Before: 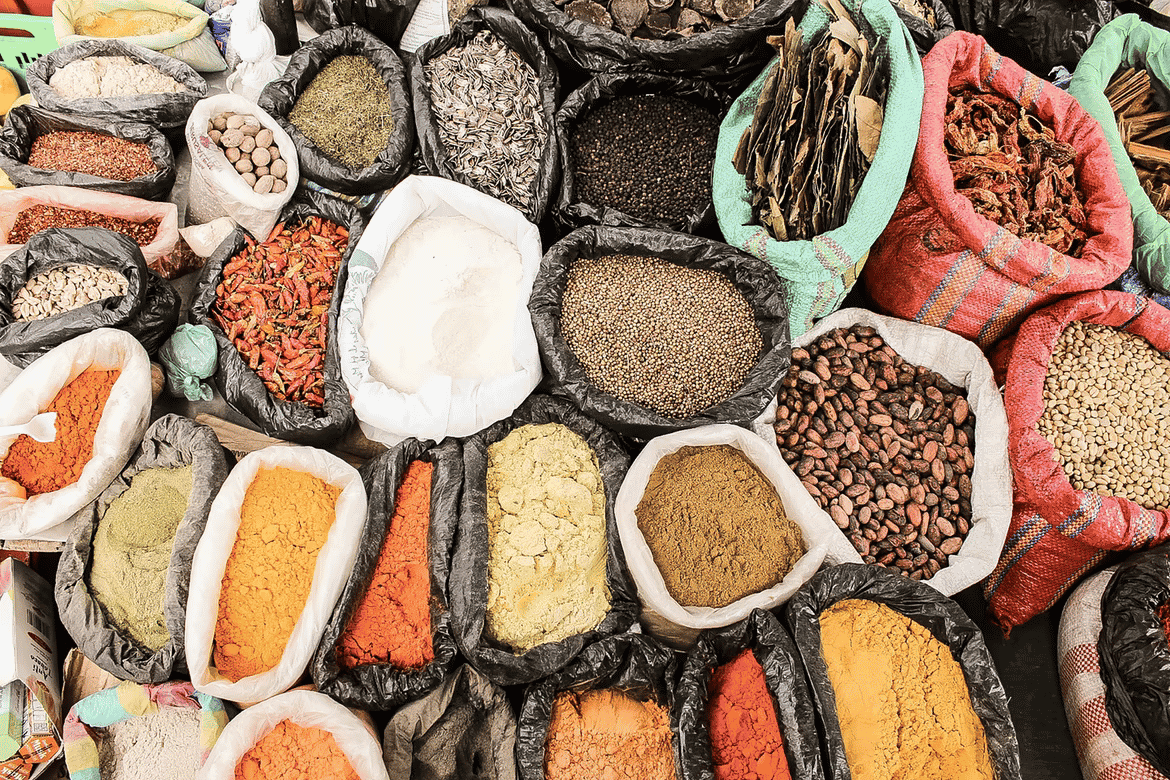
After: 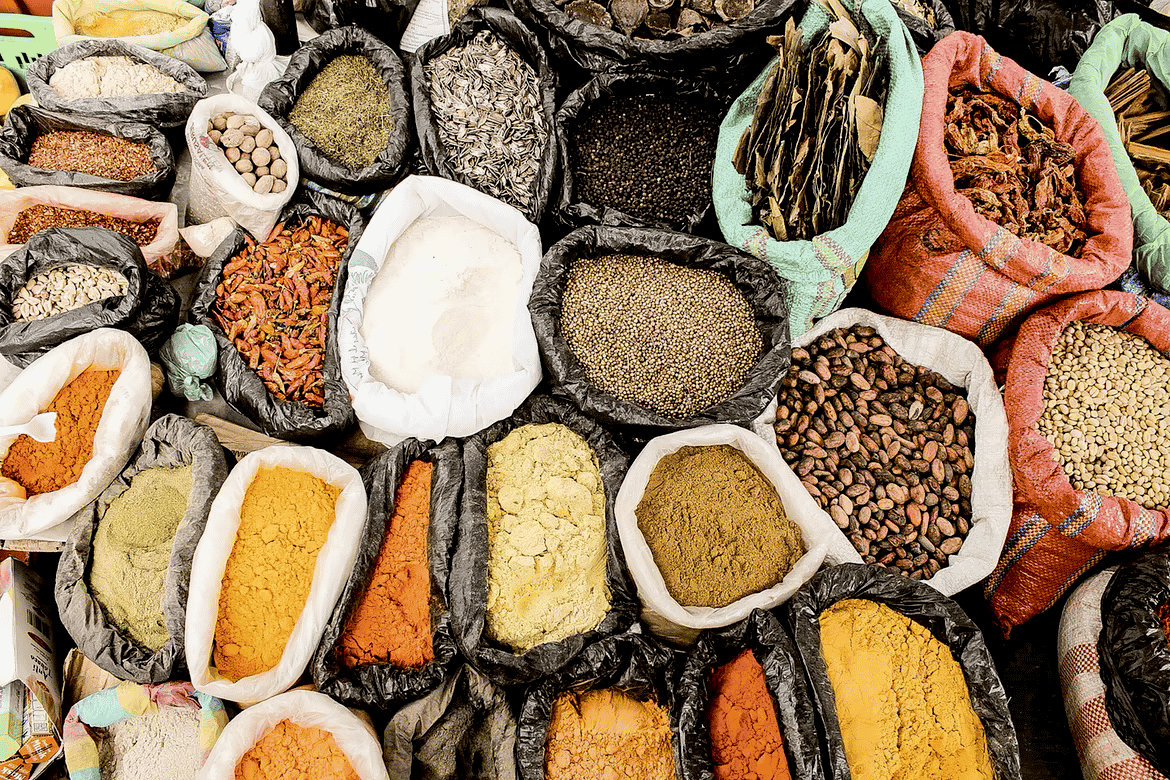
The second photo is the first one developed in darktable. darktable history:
exposure: black level correction 0.016, exposure -0.009 EV, compensate highlight preservation false
color contrast: green-magenta contrast 0.8, blue-yellow contrast 1.1, unbound 0
